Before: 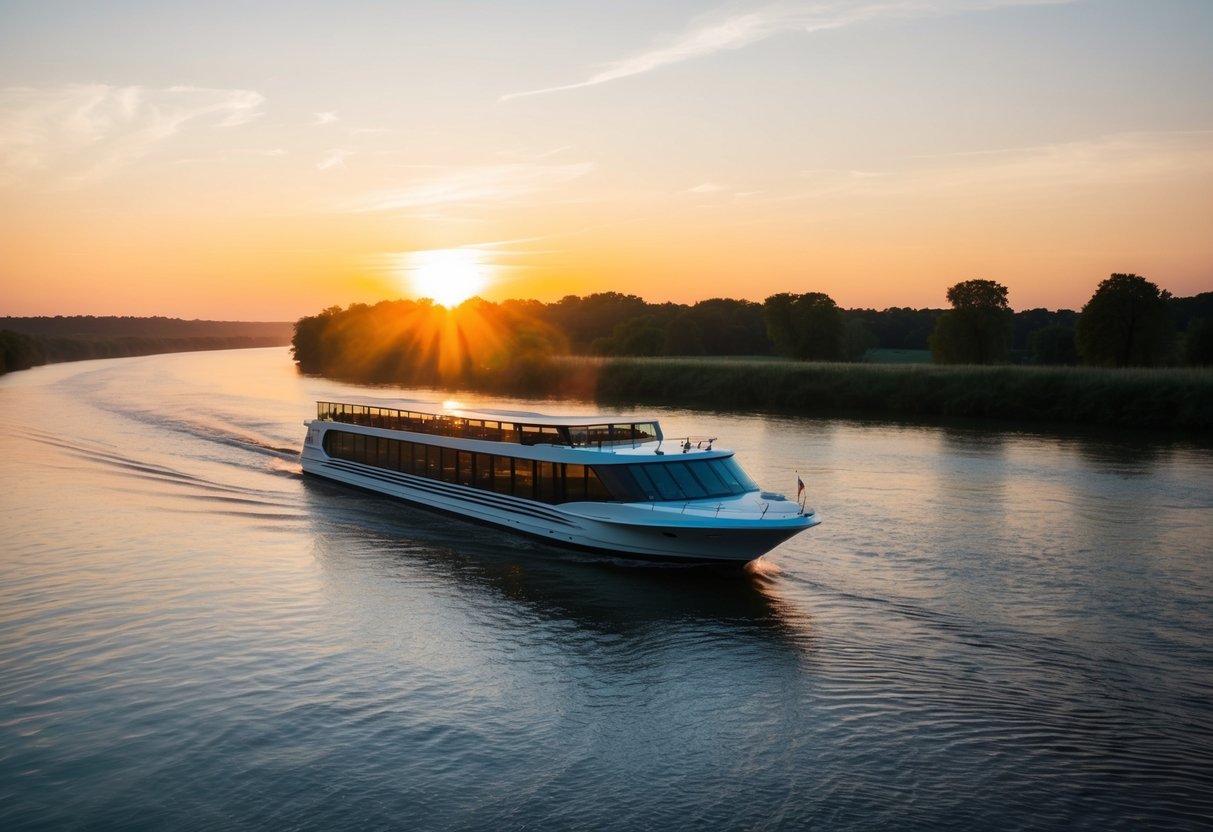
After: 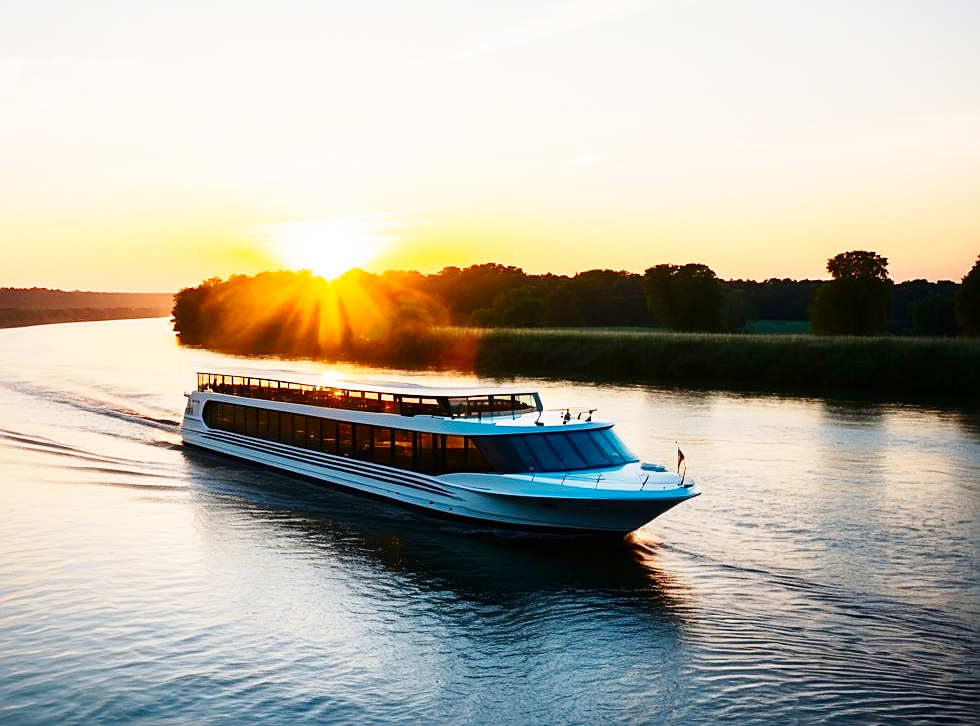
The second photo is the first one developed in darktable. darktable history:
base curve: curves: ch0 [(0, 0) (0.018, 0.026) (0.143, 0.37) (0.33, 0.731) (0.458, 0.853) (0.735, 0.965) (0.905, 0.986) (1, 1)], preserve colors none
contrast brightness saturation: contrast 0.066, brightness -0.138, saturation 0.117
crop: left 9.944%, top 3.58%, right 9.217%, bottom 9.123%
sharpen: on, module defaults
